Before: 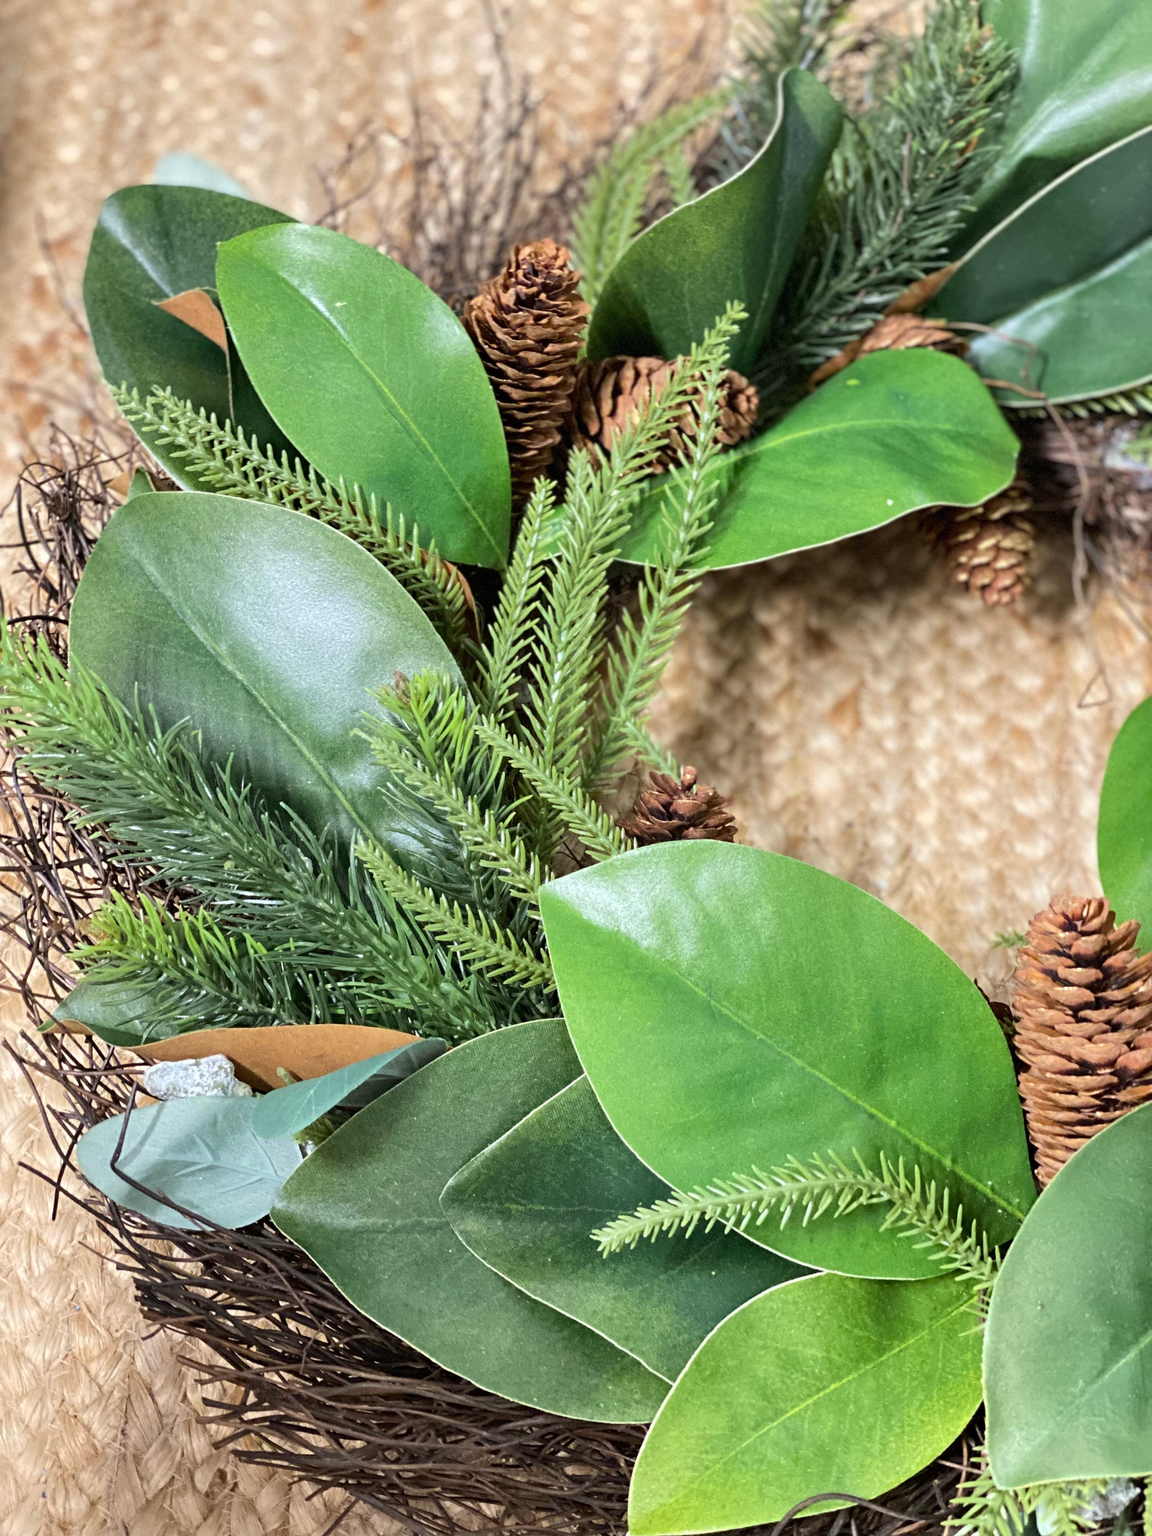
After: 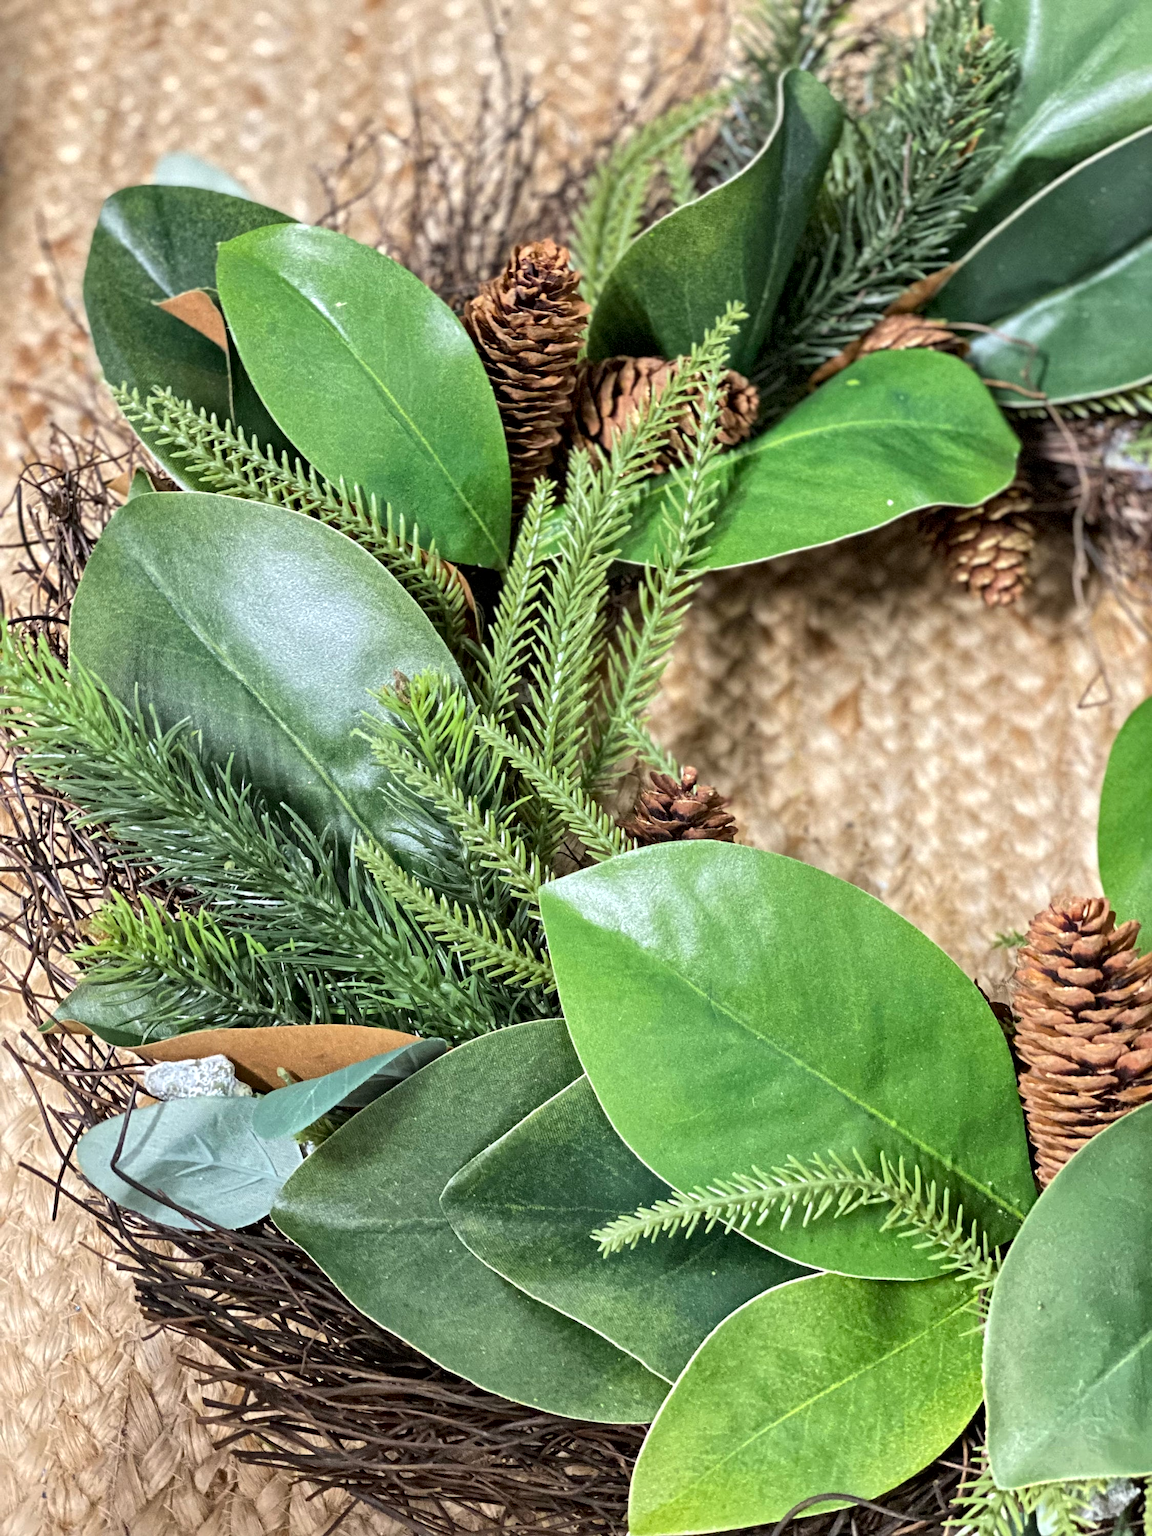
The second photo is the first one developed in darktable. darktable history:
tone equalizer: on, module defaults
local contrast: mode bilateral grid, contrast 20, coarseness 20, detail 150%, midtone range 0.2
